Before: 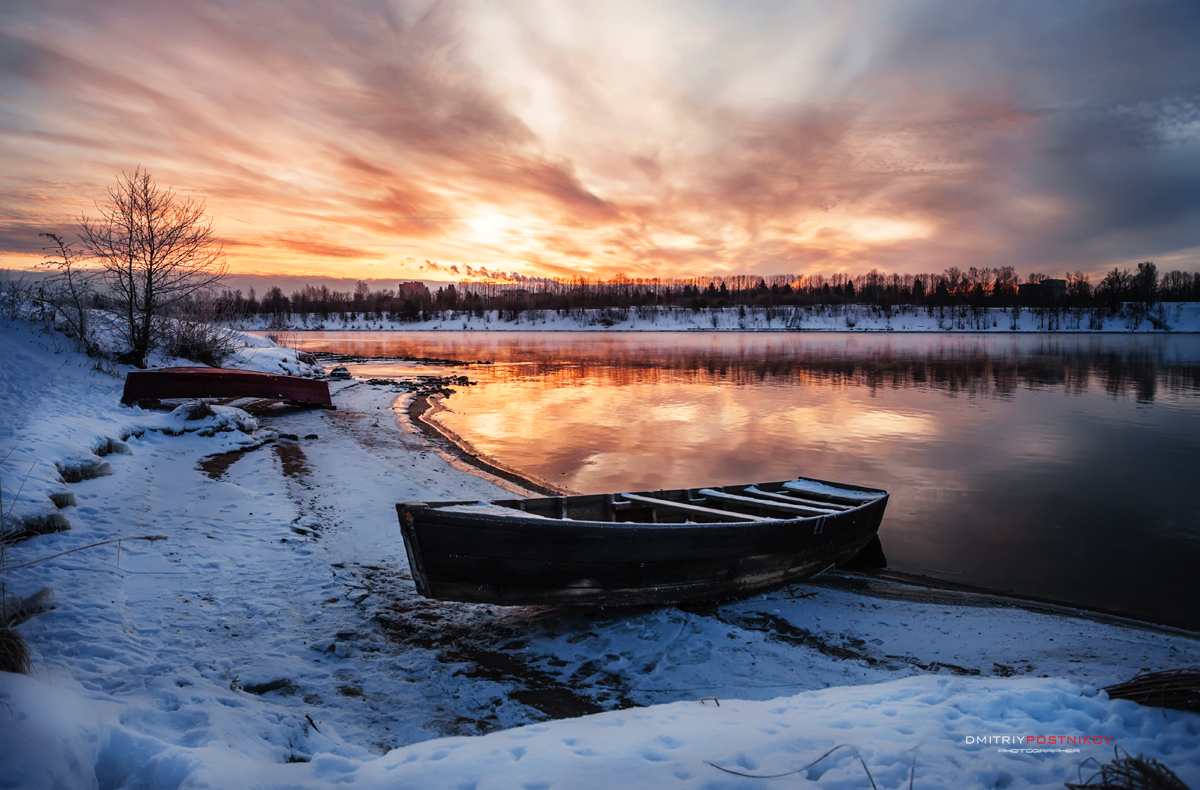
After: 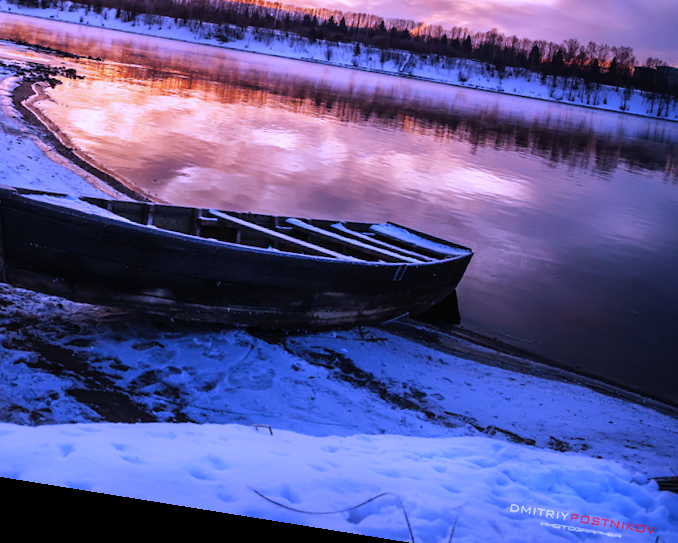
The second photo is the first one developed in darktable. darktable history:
rotate and perspective: rotation 9.12°, automatic cropping off
white balance: red 0.98, blue 1.61
crop: left 34.479%, top 38.822%, right 13.718%, bottom 5.172%
